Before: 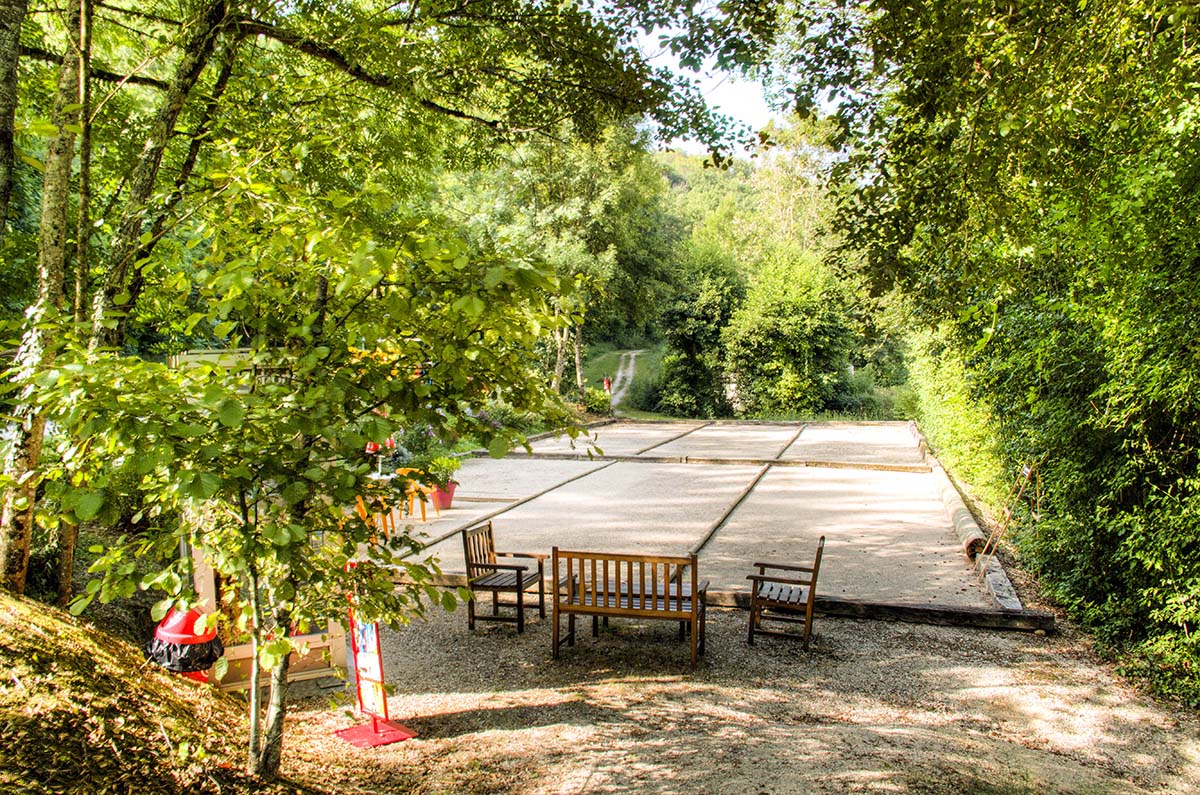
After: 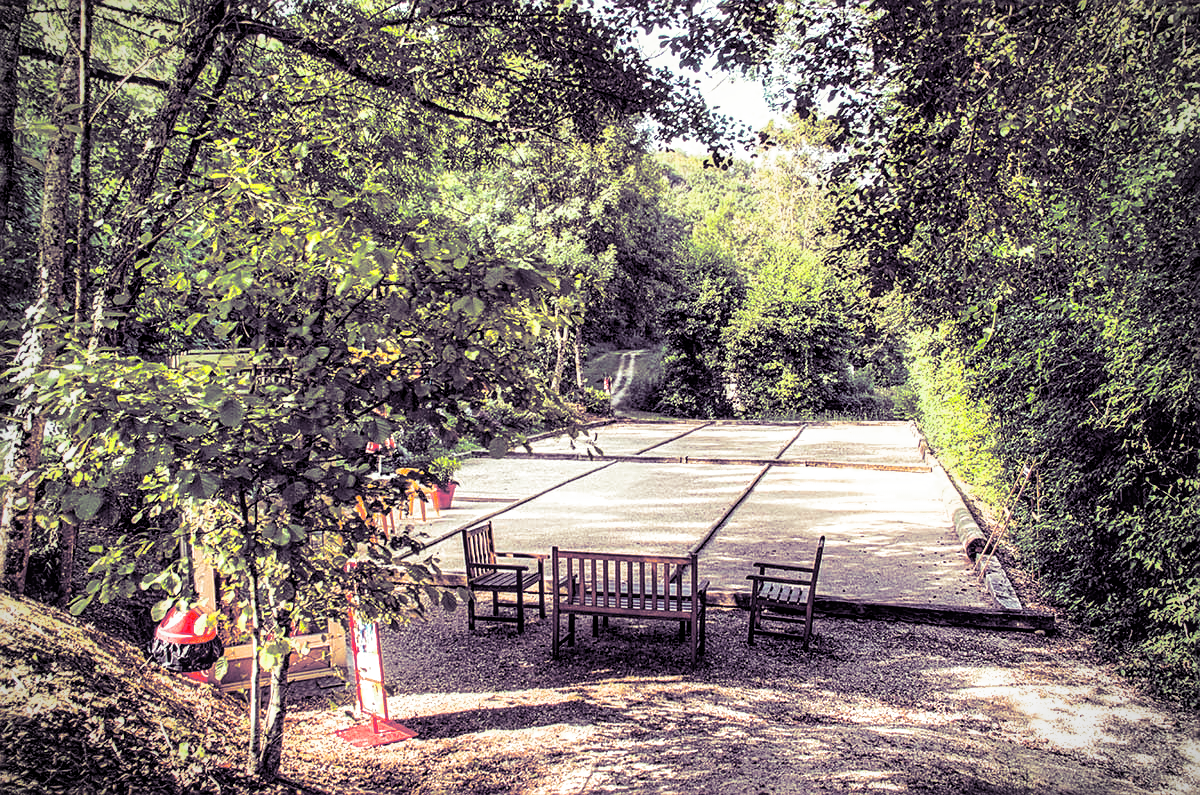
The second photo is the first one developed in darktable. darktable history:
shadows and highlights: radius 125.46, shadows 30.51, highlights -30.51, low approximation 0.01, soften with gaussian
sharpen: on, module defaults
exposure: exposure 0.207 EV, compensate highlight preservation false
local contrast: on, module defaults
vignetting: width/height ratio 1.094
split-toning: shadows › hue 266.4°, shadows › saturation 0.4, highlights › hue 61.2°, highlights › saturation 0.3, compress 0%
